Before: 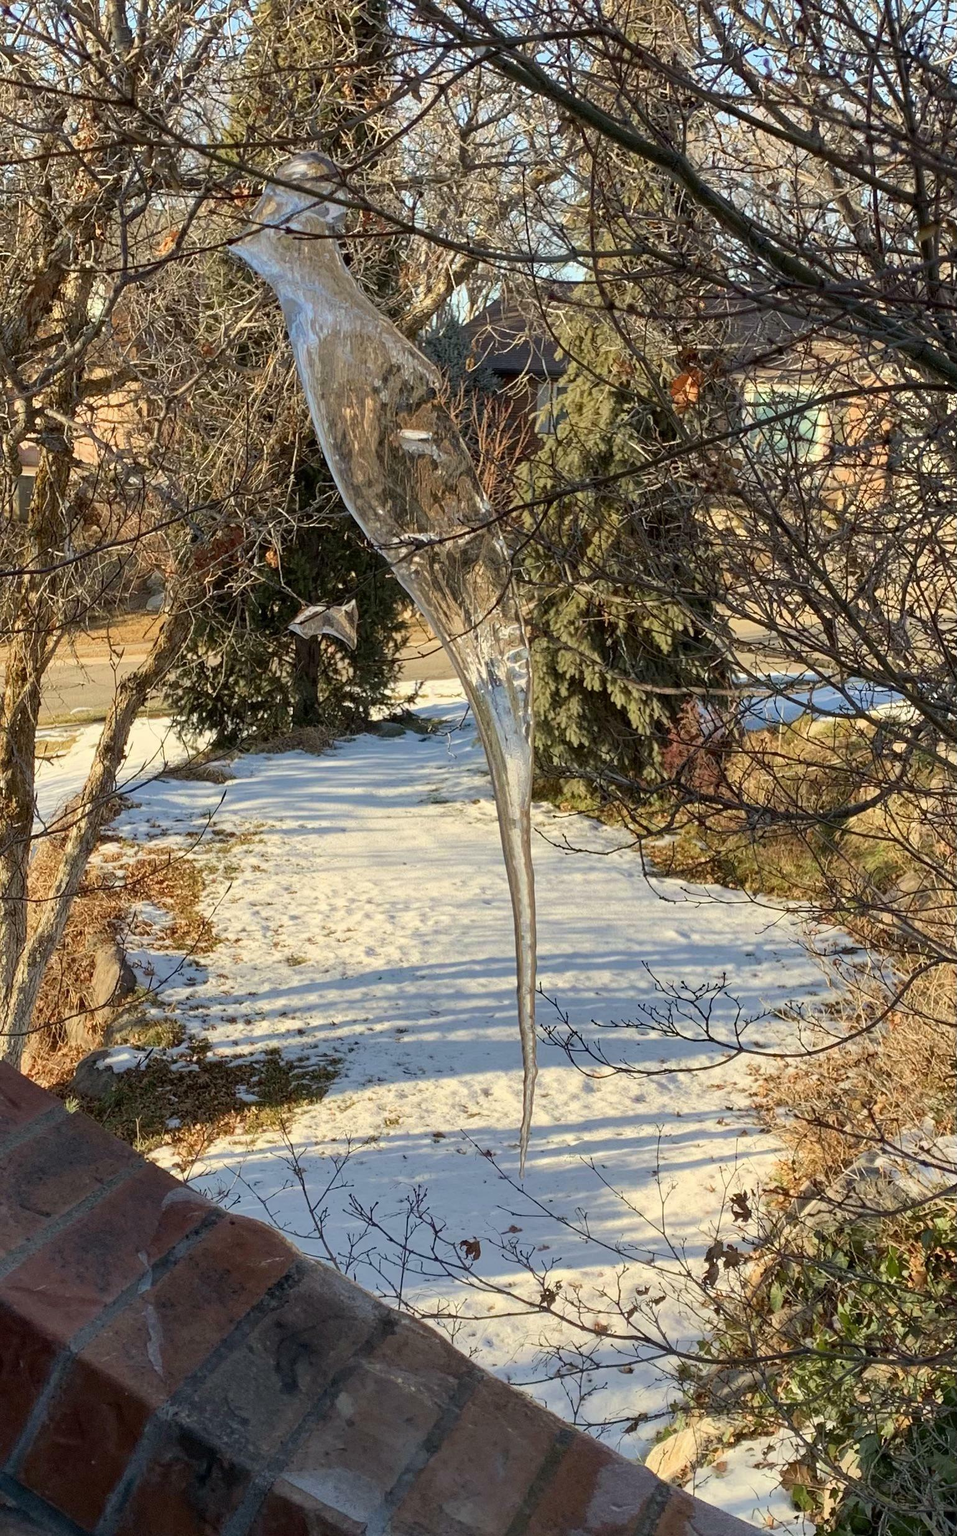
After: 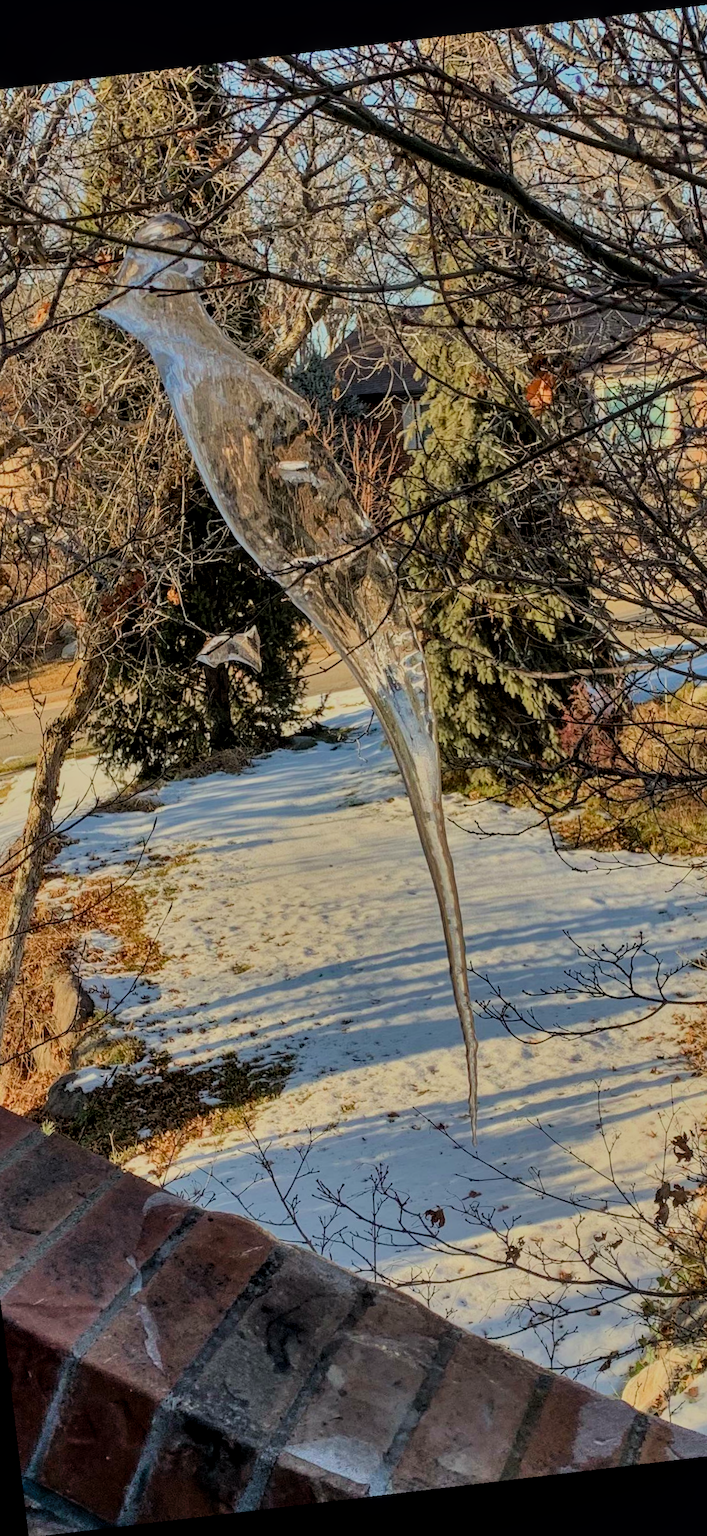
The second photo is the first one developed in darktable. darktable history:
local contrast: on, module defaults
shadows and highlights: white point adjustment -3.64, highlights -63.34, highlights color adjustment 42%, soften with gaussian
filmic rgb: black relative exposure -7.15 EV, white relative exposure 5.36 EV, hardness 3.02, color science v6 (2022)
crop and rotate: left 13.409%, right 19.924%
rotate and perspective: rotation -6.83°, automatic cropping off
